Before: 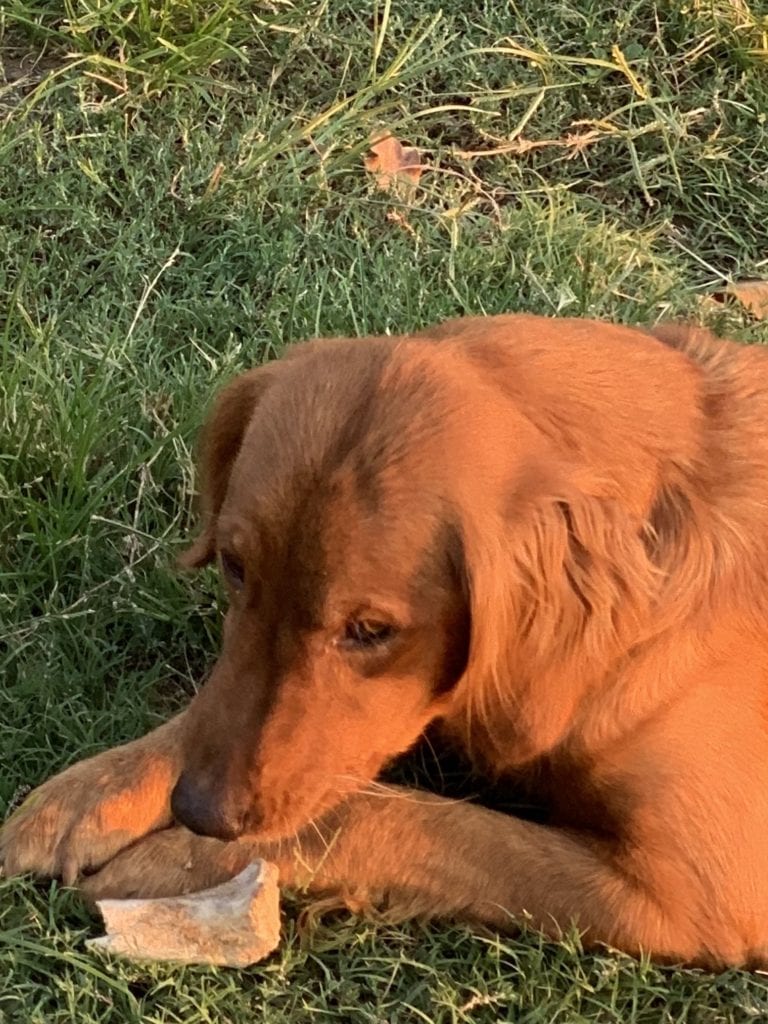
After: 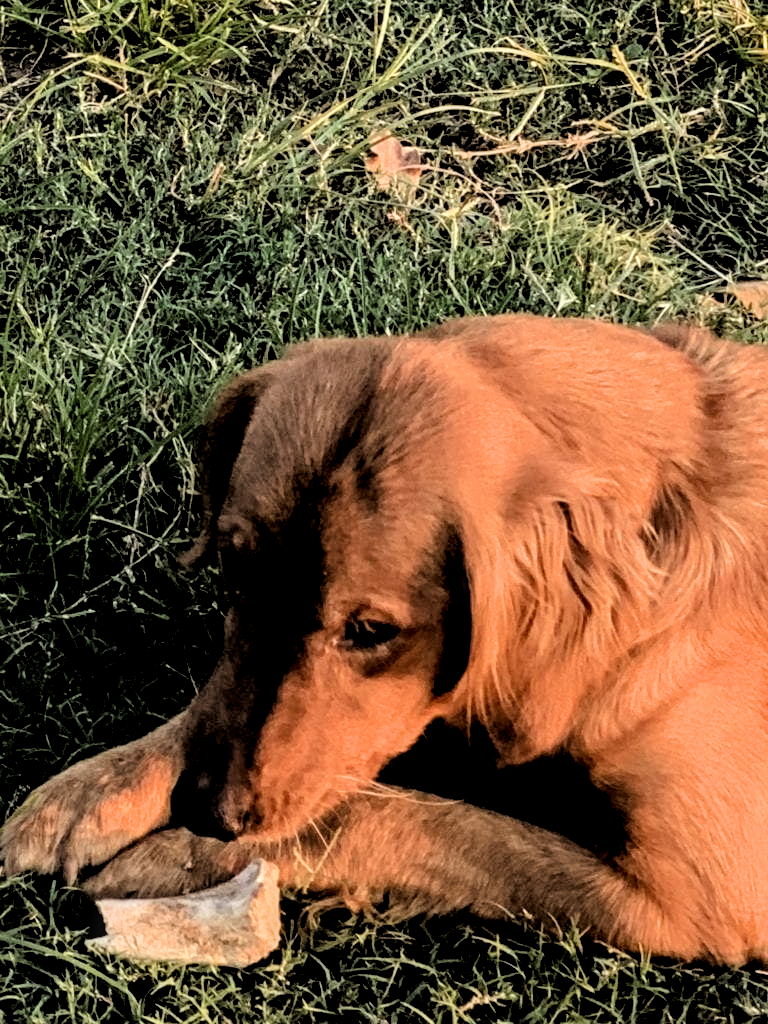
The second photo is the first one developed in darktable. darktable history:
filmic rgb: middle gray luminance 13.41%, black relative exposure -2.05 EV, white relative exposure 3.1 EV, threshold 5.94 EV, target black luminance 0%, hardness 1.81, latitude 59.29%, contrast 1.739, highlights saturation mix 6.07%, shadows ↔ highlights balance -37.38%, enable highlight reconstruction true
local contrast: detail 138%
